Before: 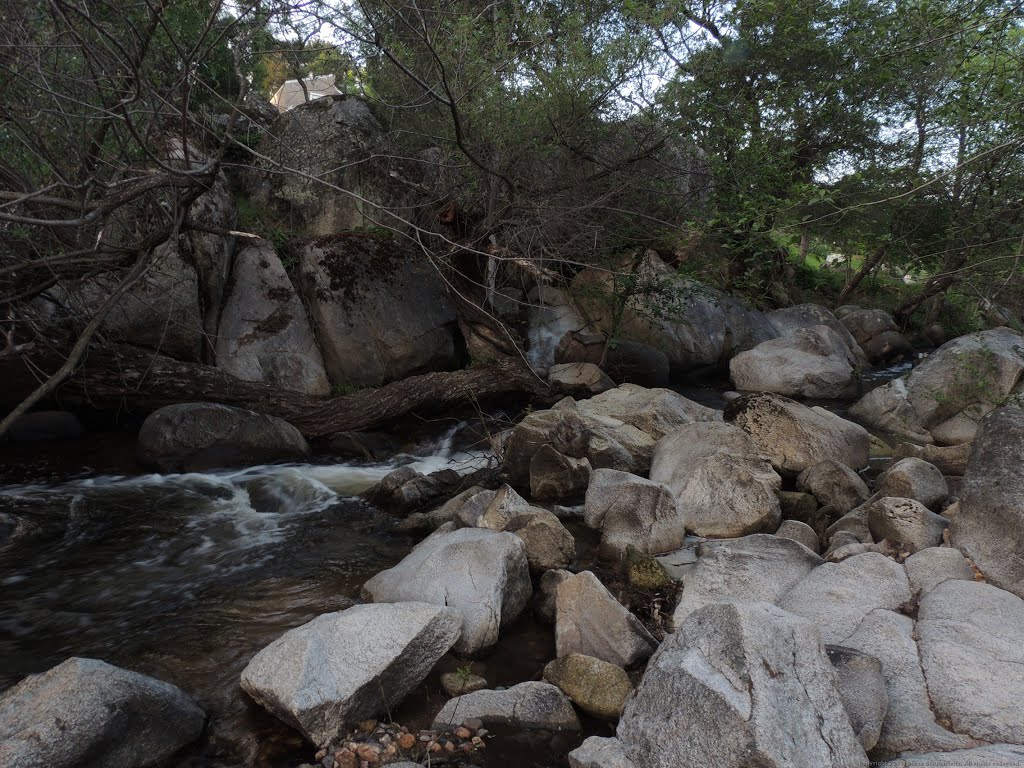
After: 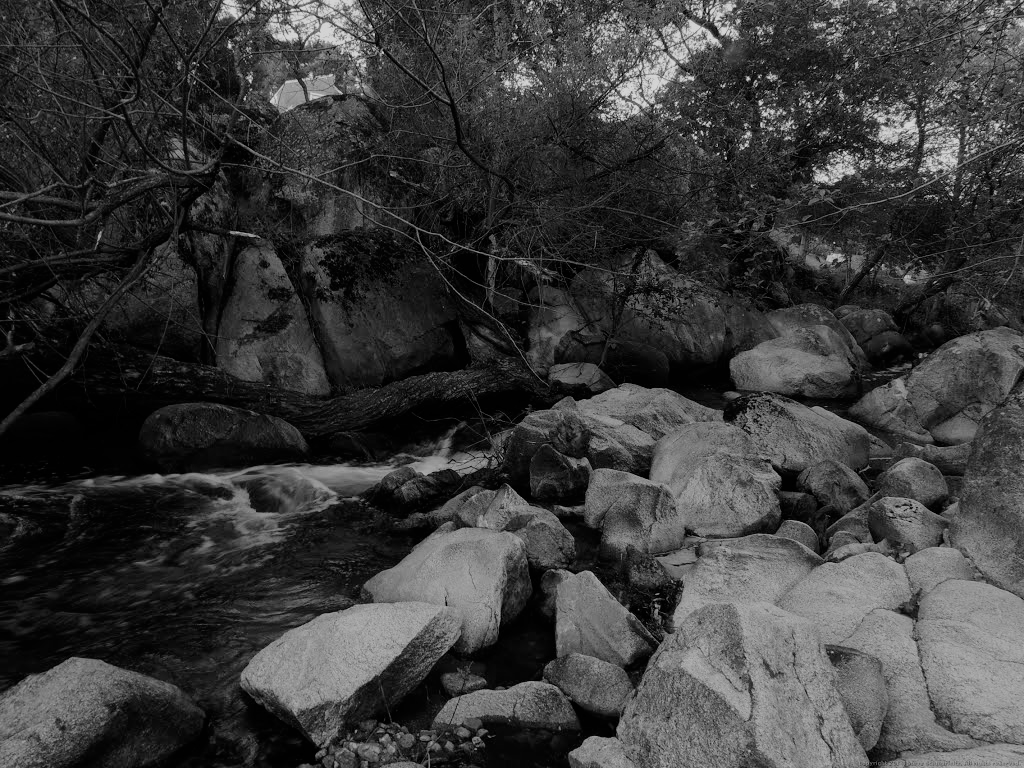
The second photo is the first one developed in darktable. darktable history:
filmic rgb: black relative exposure -7.65 EV, white relative exposure 4.56 EV, hardness 3.61
monochrome: a -3.63, b -0.465
